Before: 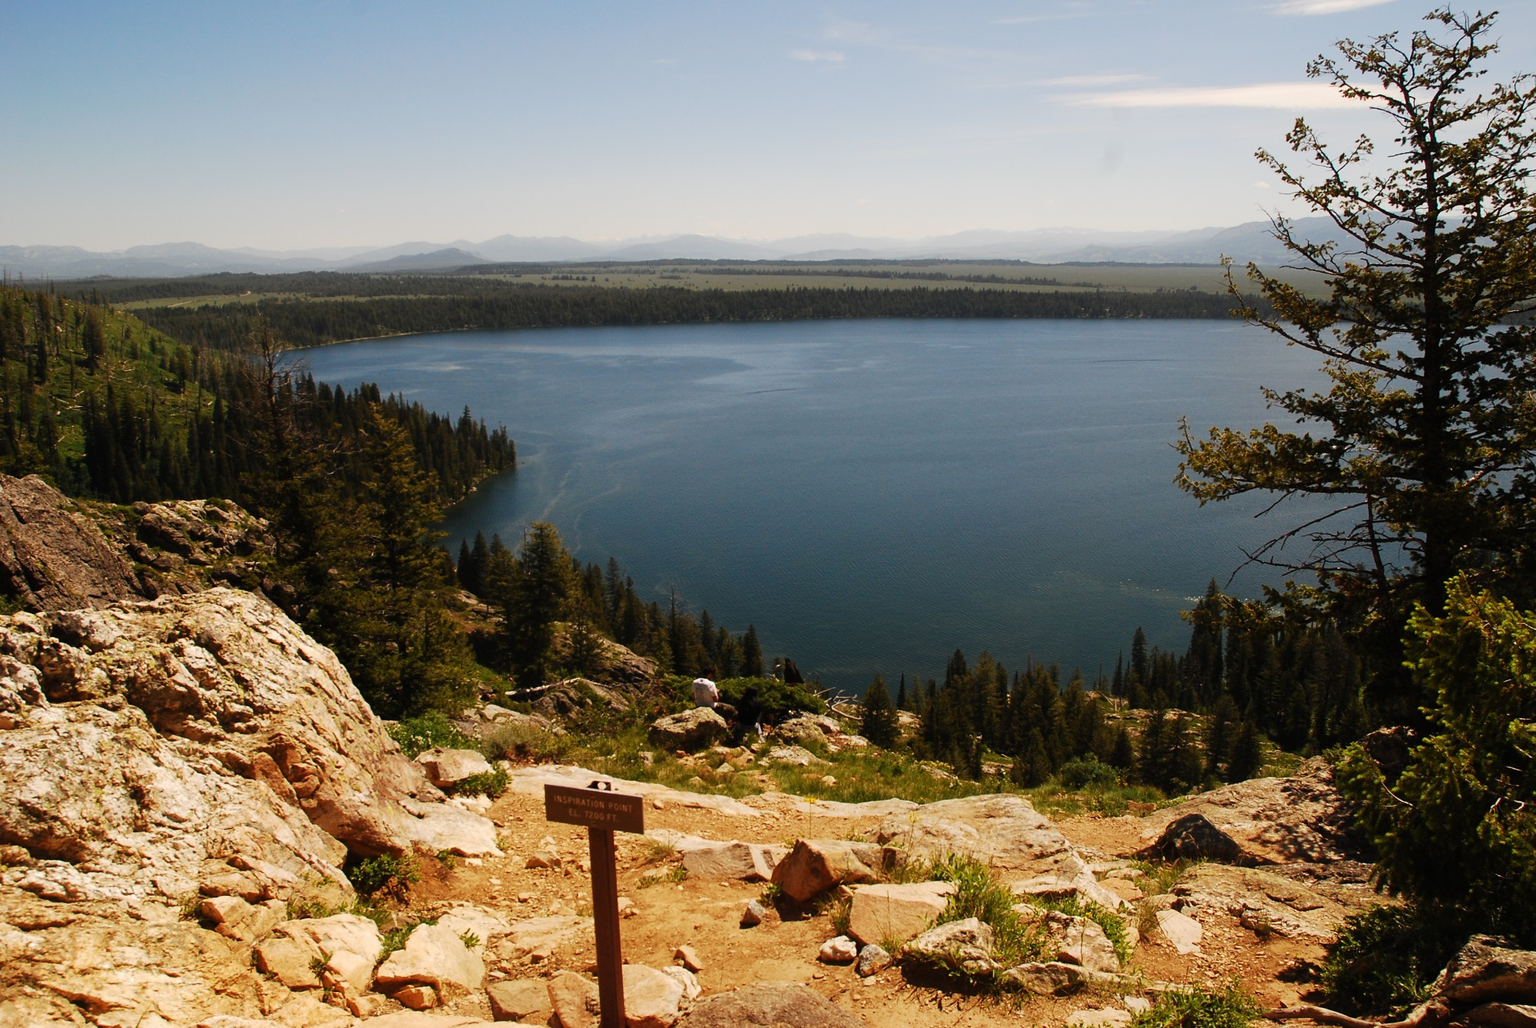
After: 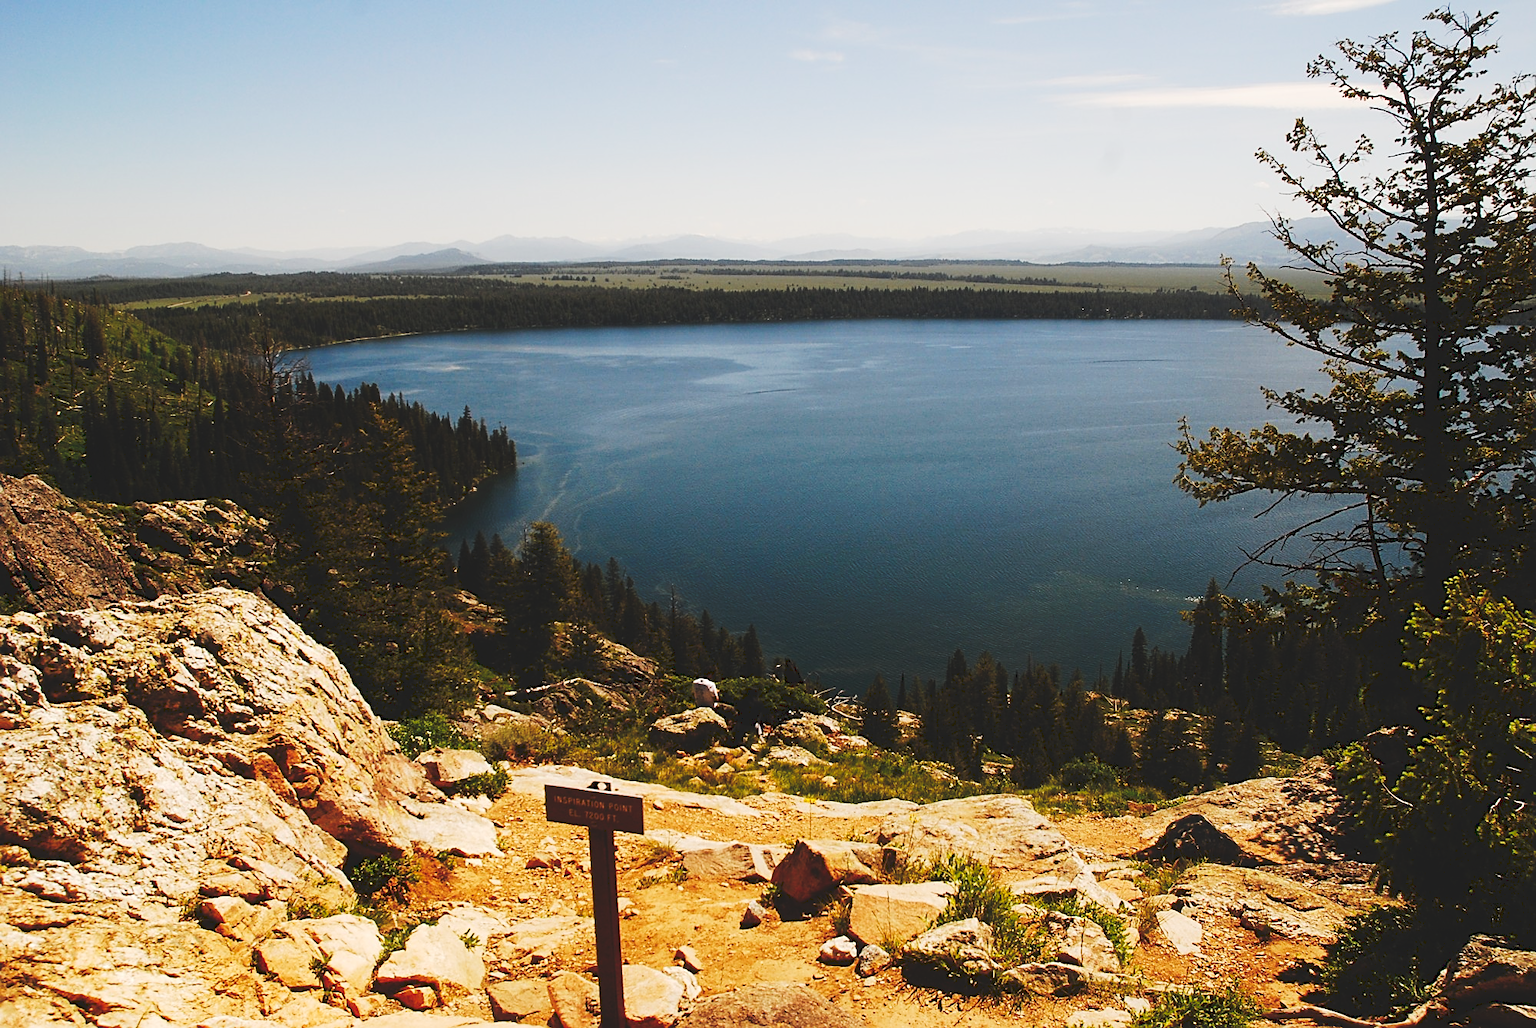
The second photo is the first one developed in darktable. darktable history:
tone curve: curves: ch0 [(0, 0) (0.003, 0.117) (0.011, 0.118) (0.025, 0.123) (0.044, 0.13) (0.069, 0.137) (0.1, 0.149) (0.136, 0.157) (0.177, 0.184) (0.224, 0.217) (0.277, 0.257) (0.335, 0.324) (0.399, 0.406) (0.468, 0.511) (0.543, 0.609) (0.623, 0.712) (0.709, 0.8) (0.801, 0.877) (0.898, 0.938) (1, 1)], preserve colors none
sharpen: on, module defaults
